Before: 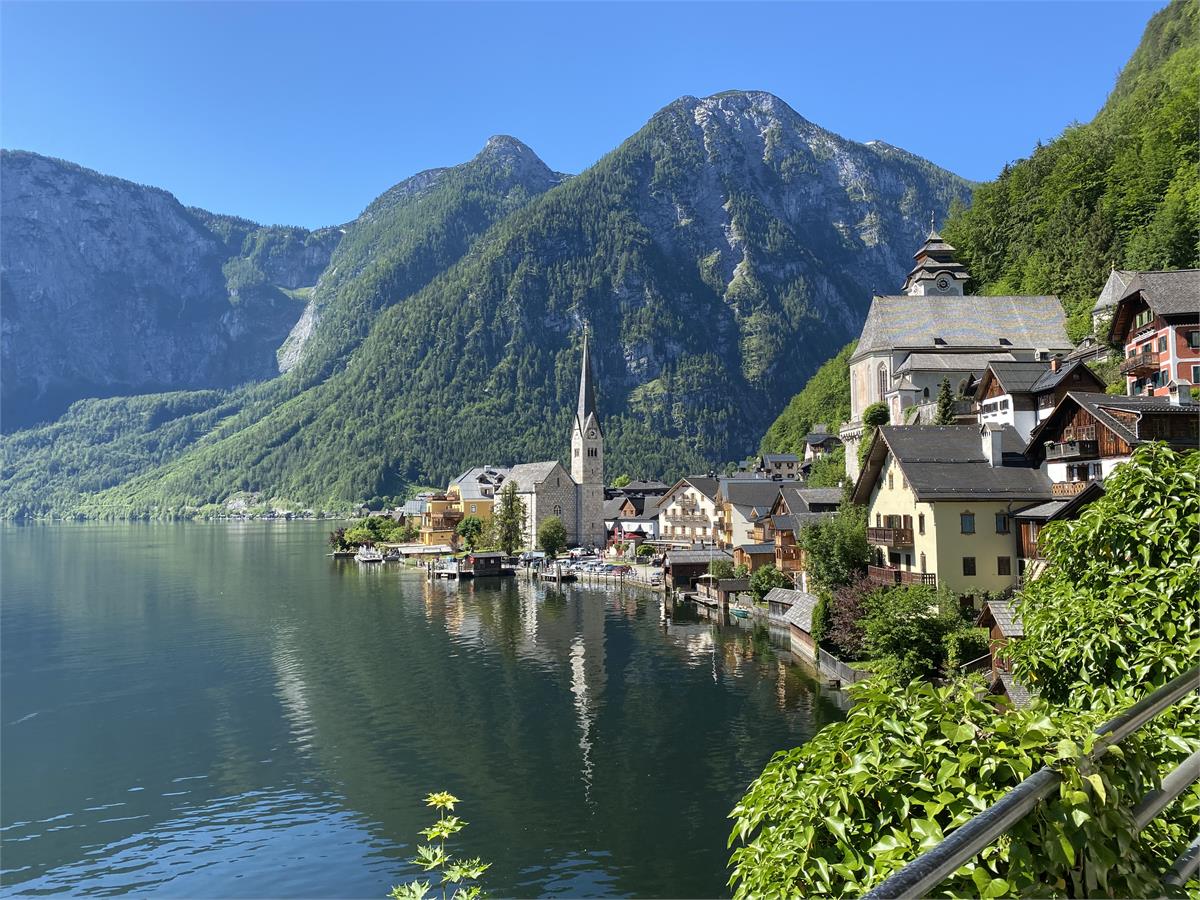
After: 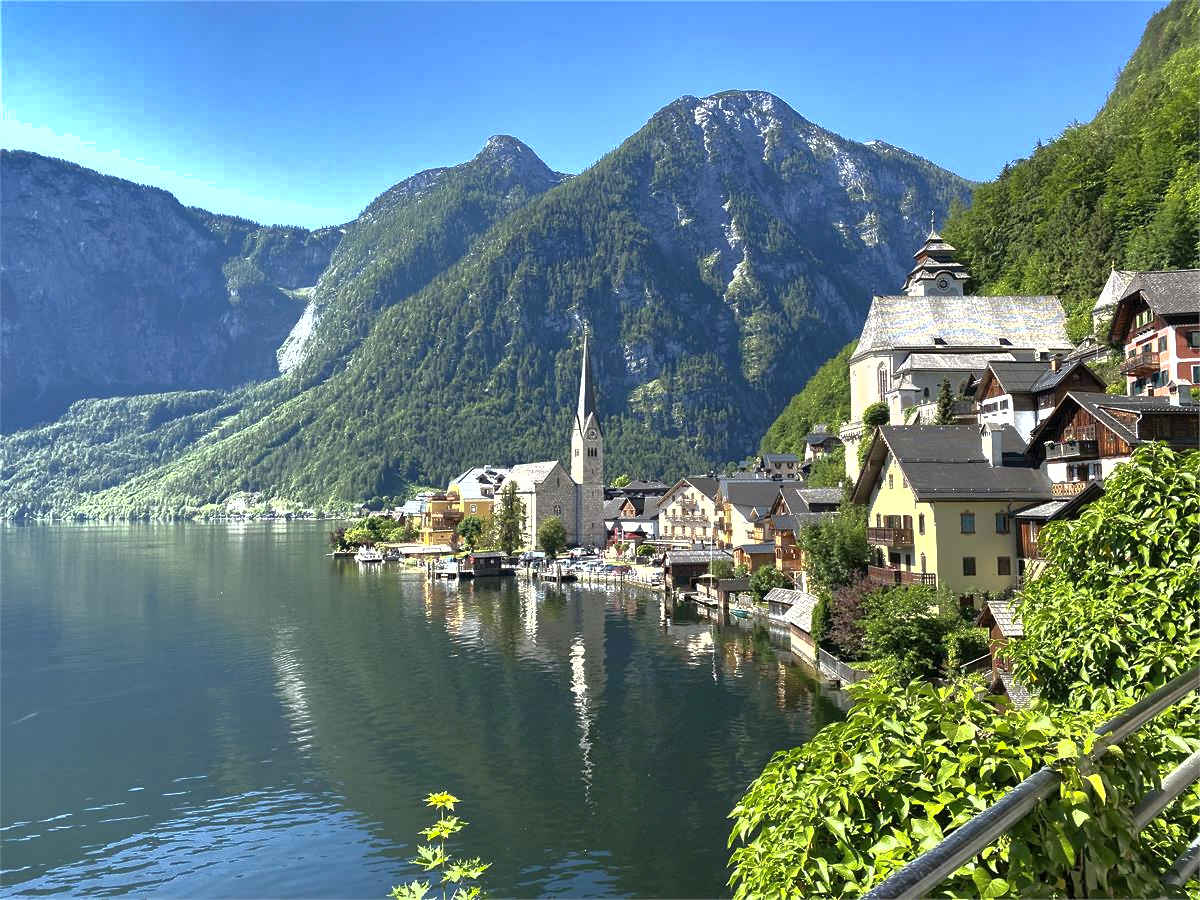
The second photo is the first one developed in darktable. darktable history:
shadows and highlights: low approximation 0.01, soften with gaussian
base curve: curves: ch0 [(0, 0) (0.841, 0.609) (1, 1)]
exposure: black level correction 0, exposure 1.1 EV, compensate highlight preservation false
